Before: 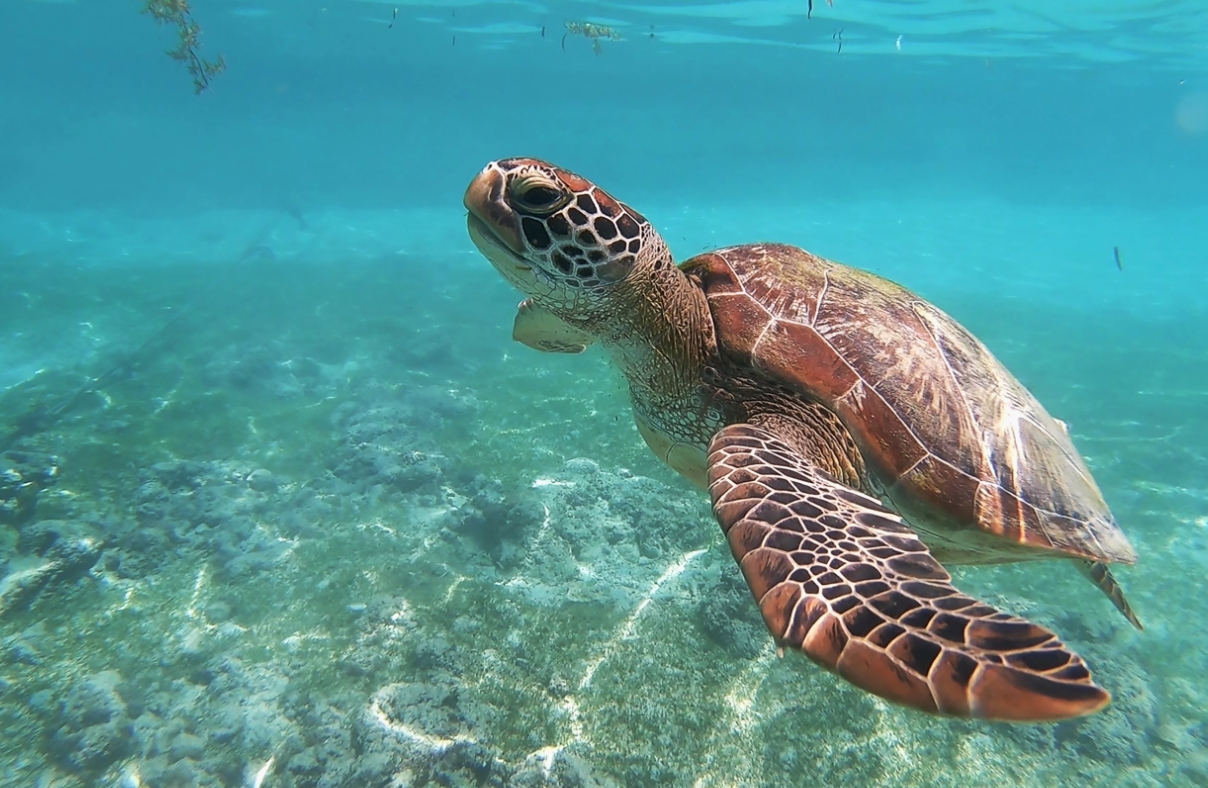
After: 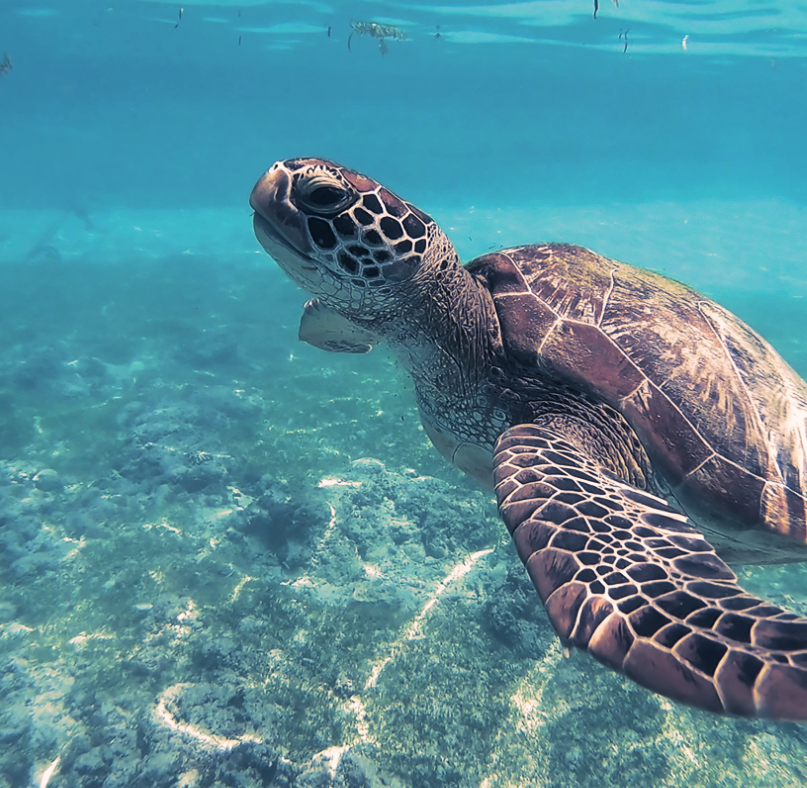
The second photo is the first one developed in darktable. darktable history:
crop and rotate: left 17.732%, right 15.423%
split-toning: shadows › hue 226.8°, shadows › saturation 0.56, highlights › hue 28.8°, balance -40, compress 0%
